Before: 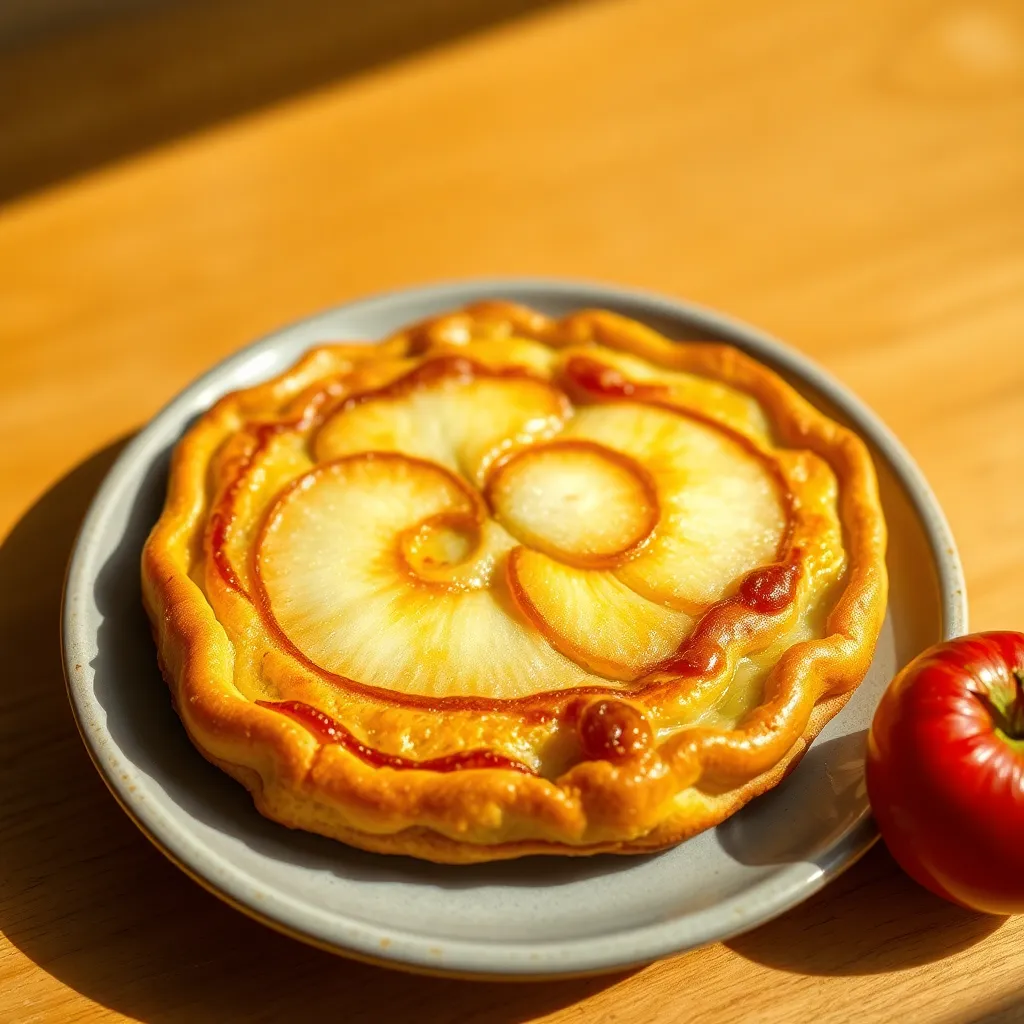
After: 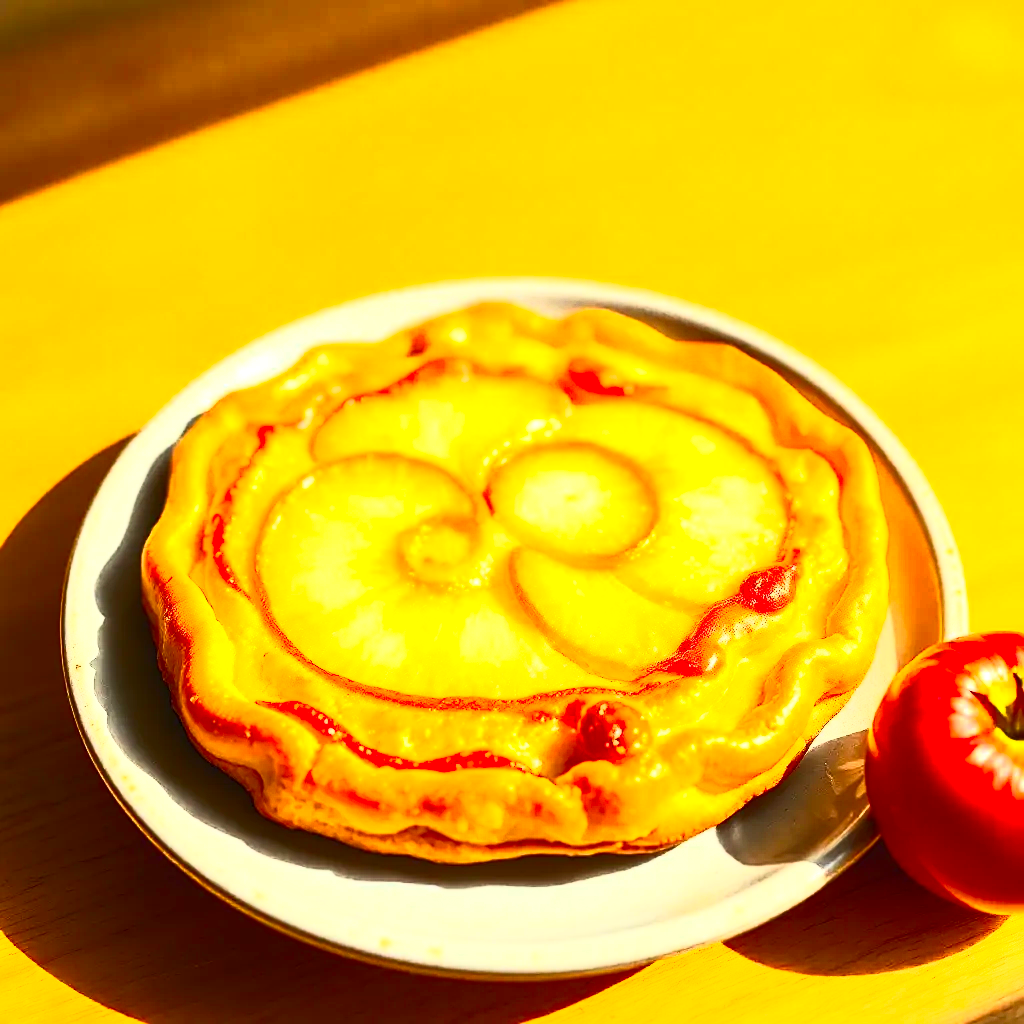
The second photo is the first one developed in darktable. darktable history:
exposure: exposure 0.747 EV, compensate exposure bias true, compensate highlight preservation false
contrast brightness saturation: contrast 0.845, brightness 0.599, saturation 0.605
sharpen: on, module defaults
